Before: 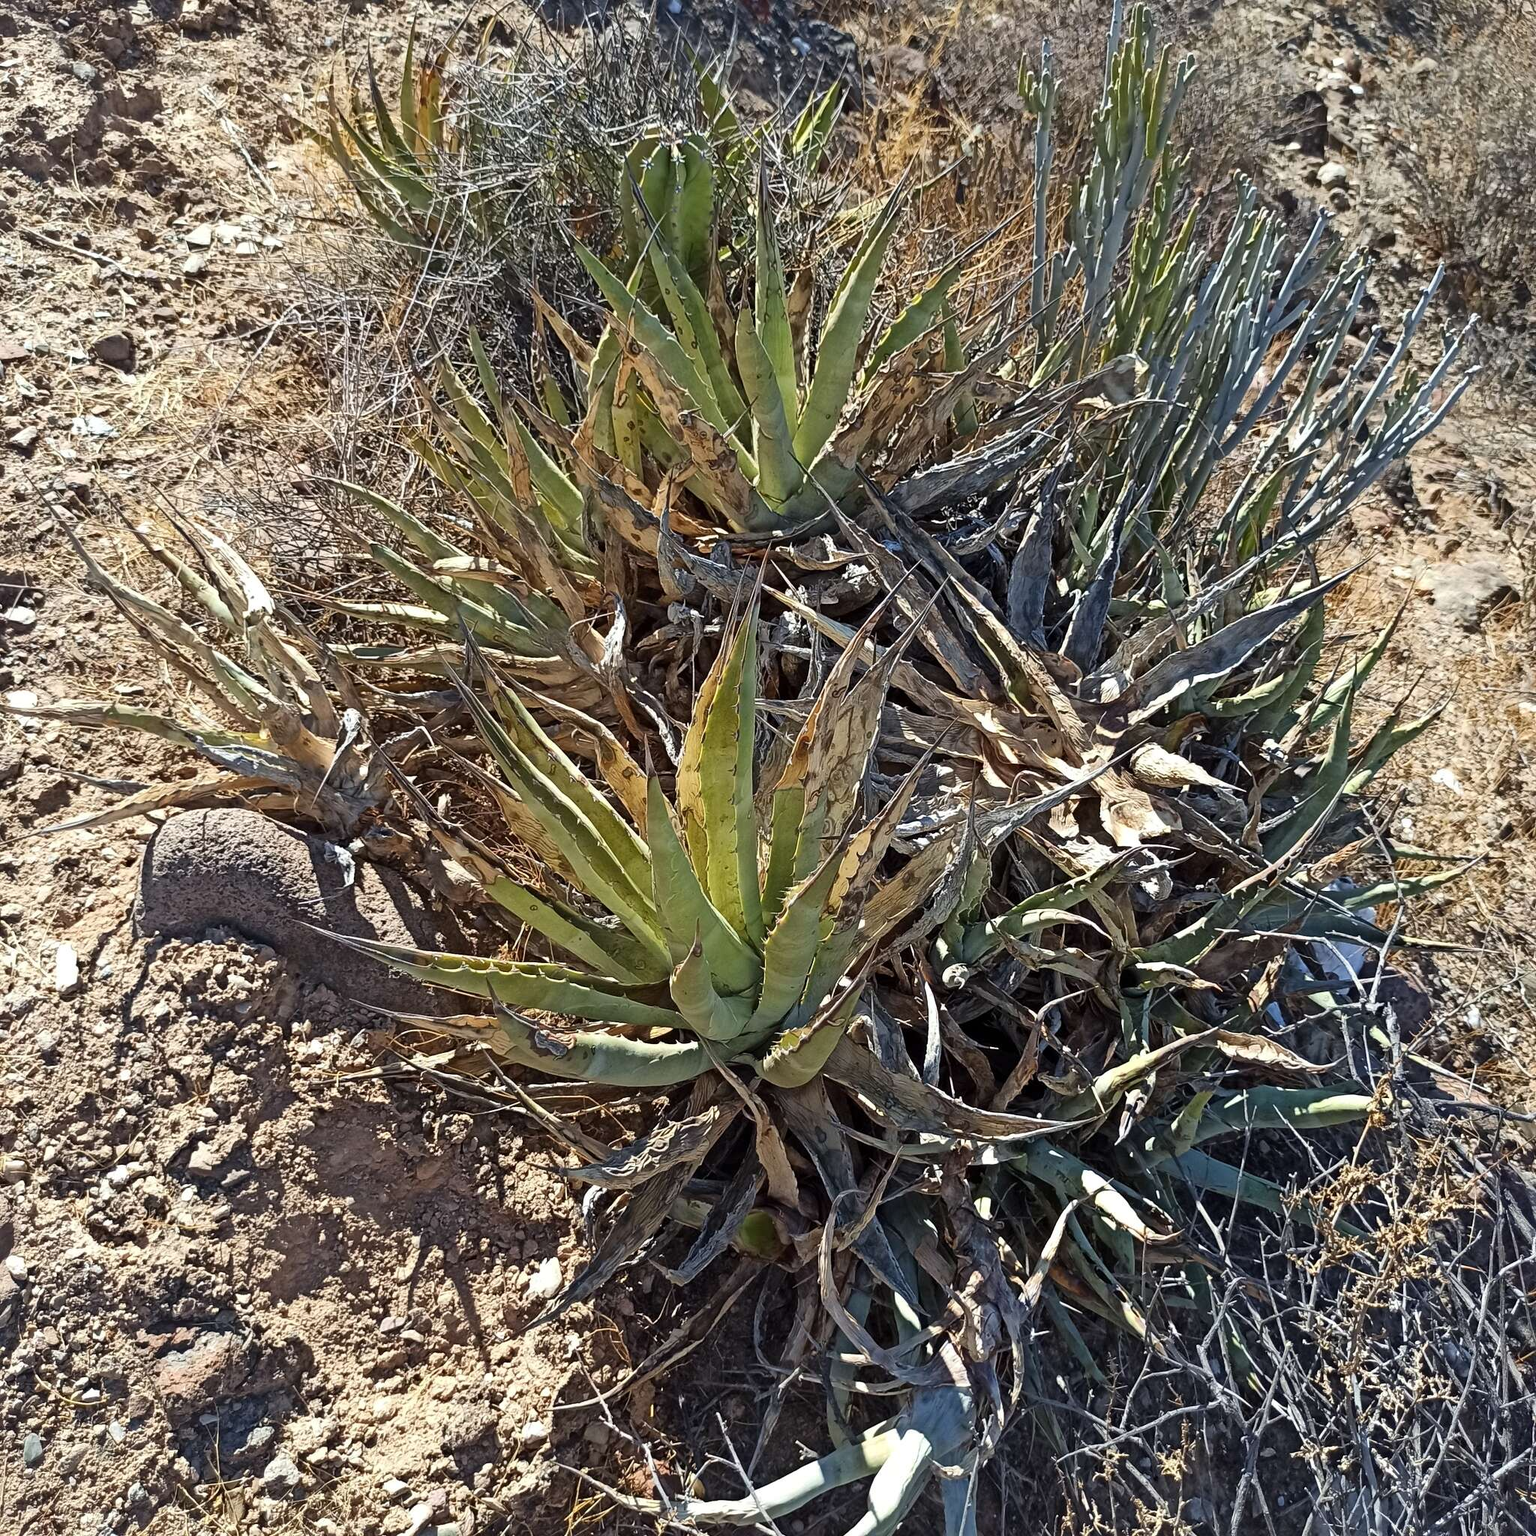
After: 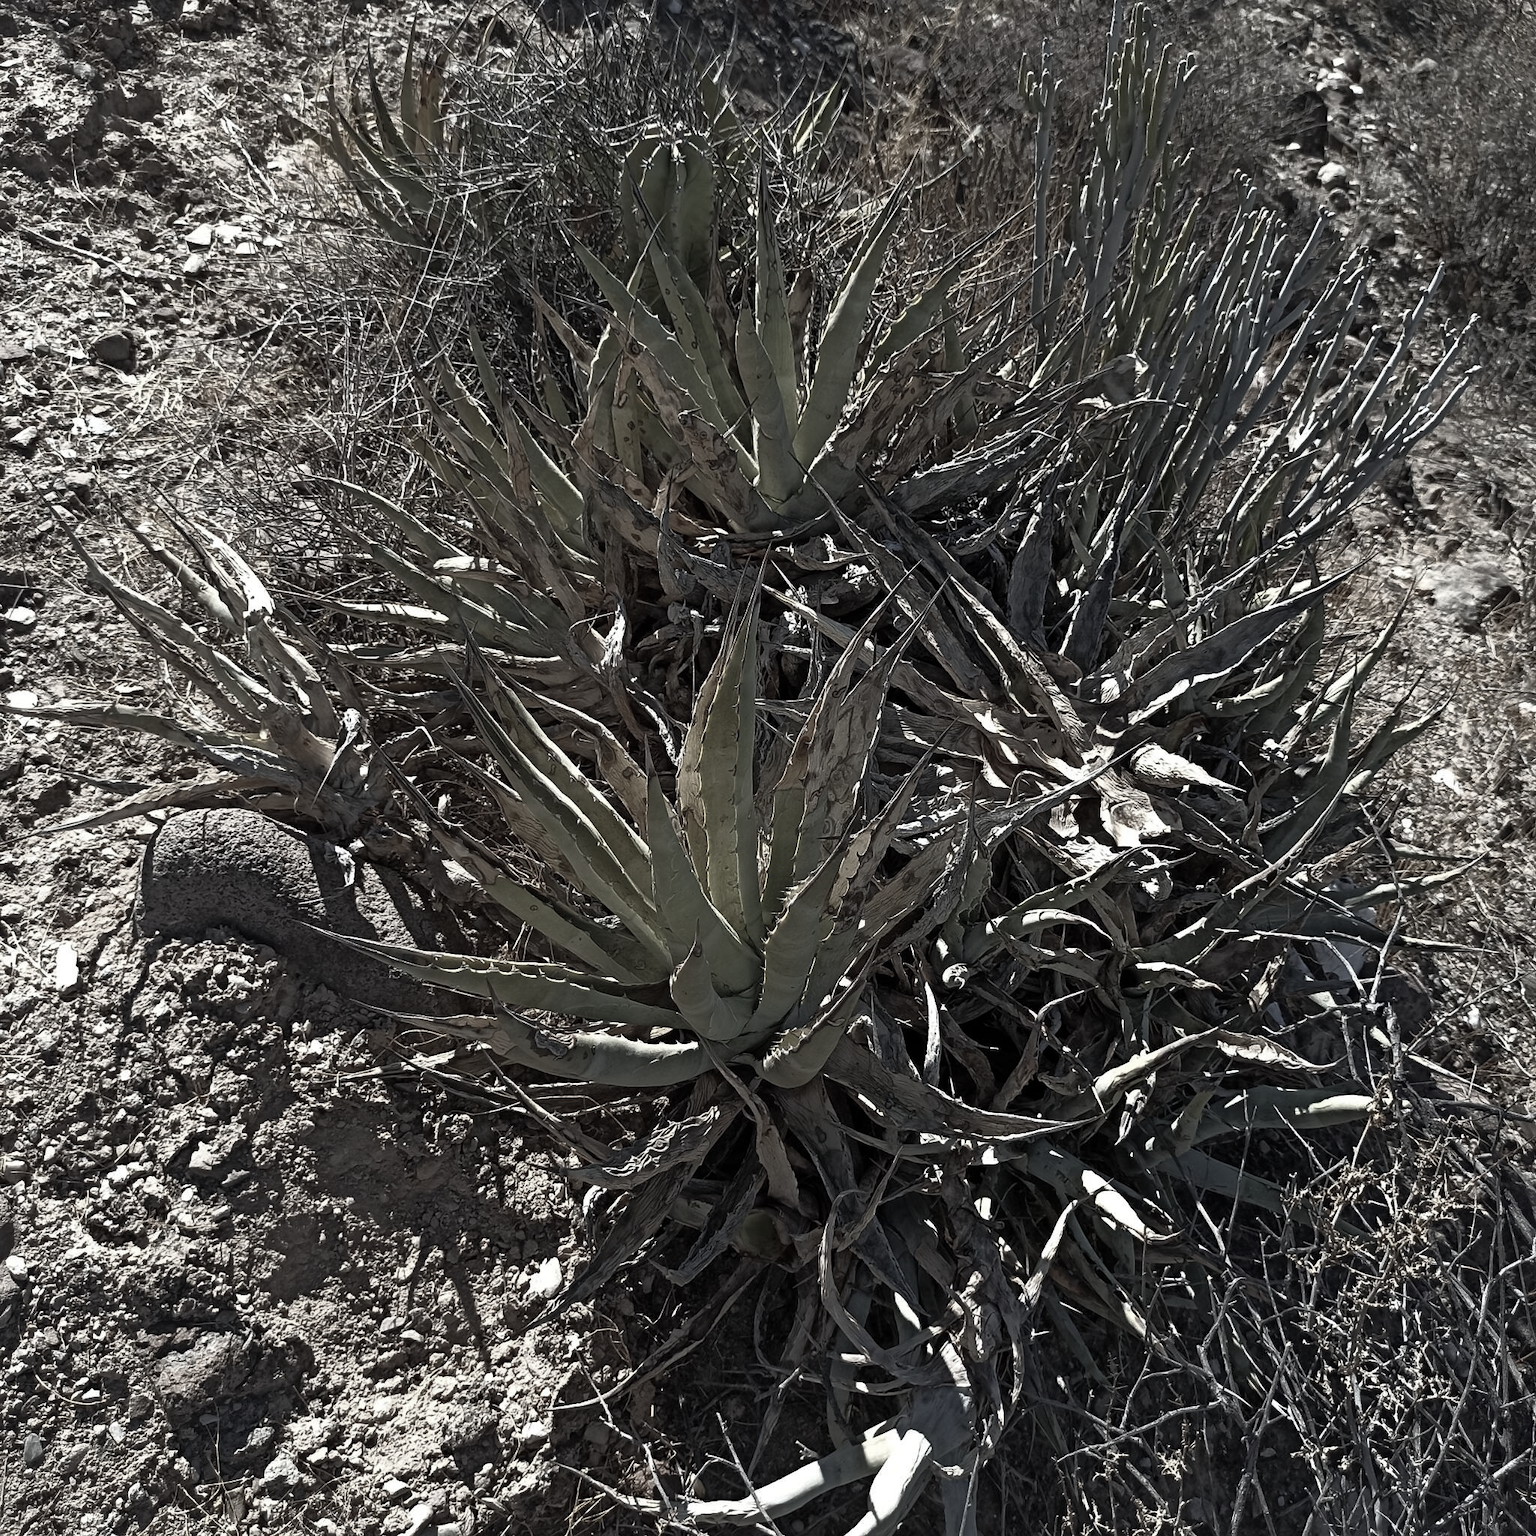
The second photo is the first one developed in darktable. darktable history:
base curve: curves: ch0 [(0, 0) (0.564, 0.291) (0.802, 0.731) (1, 1)]
color correction: highlights b* -0.02, saturation 0.294
